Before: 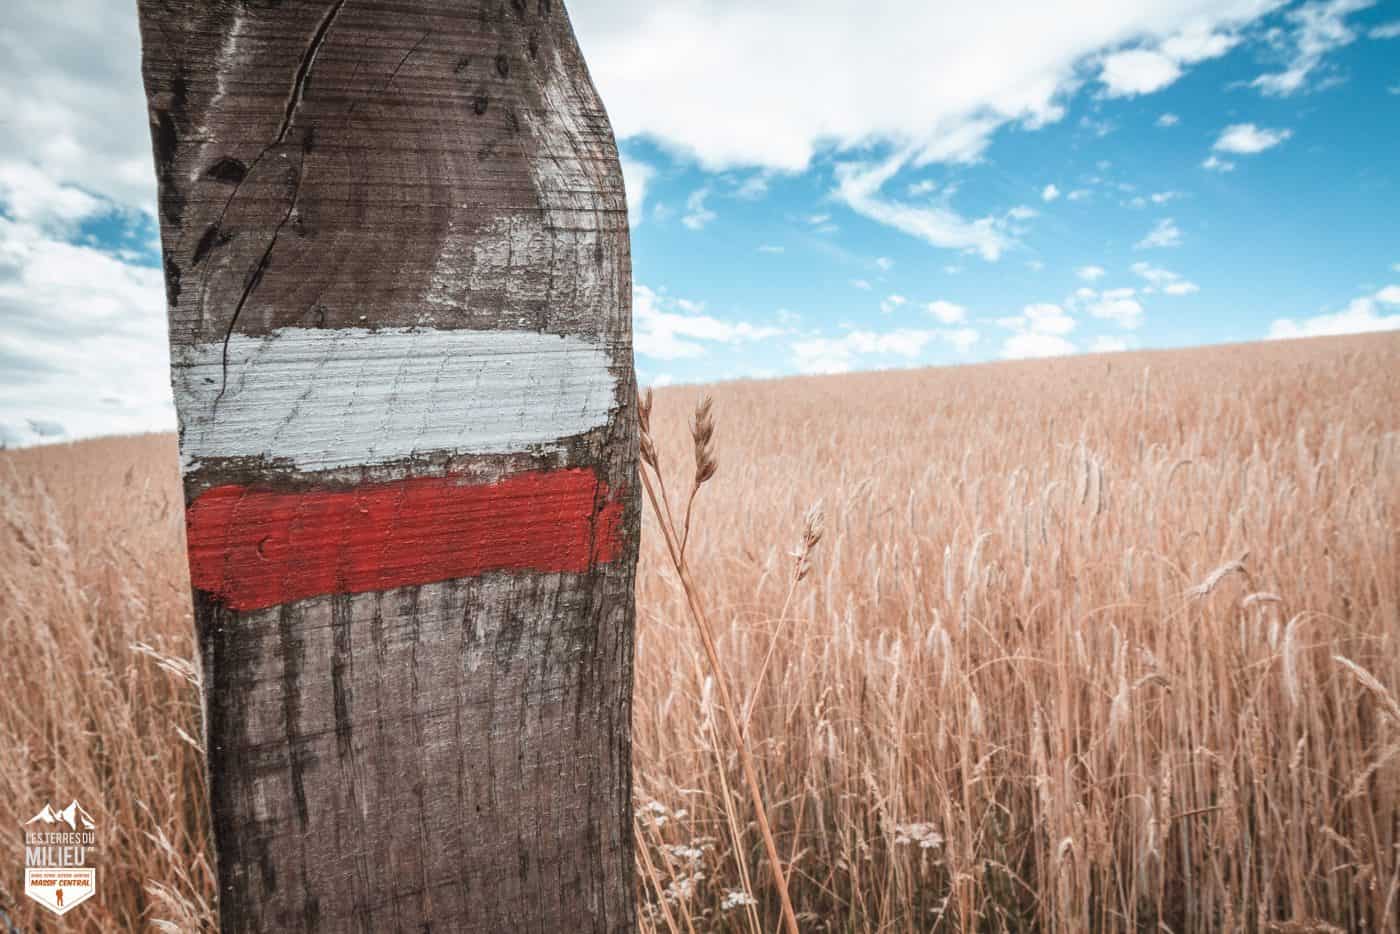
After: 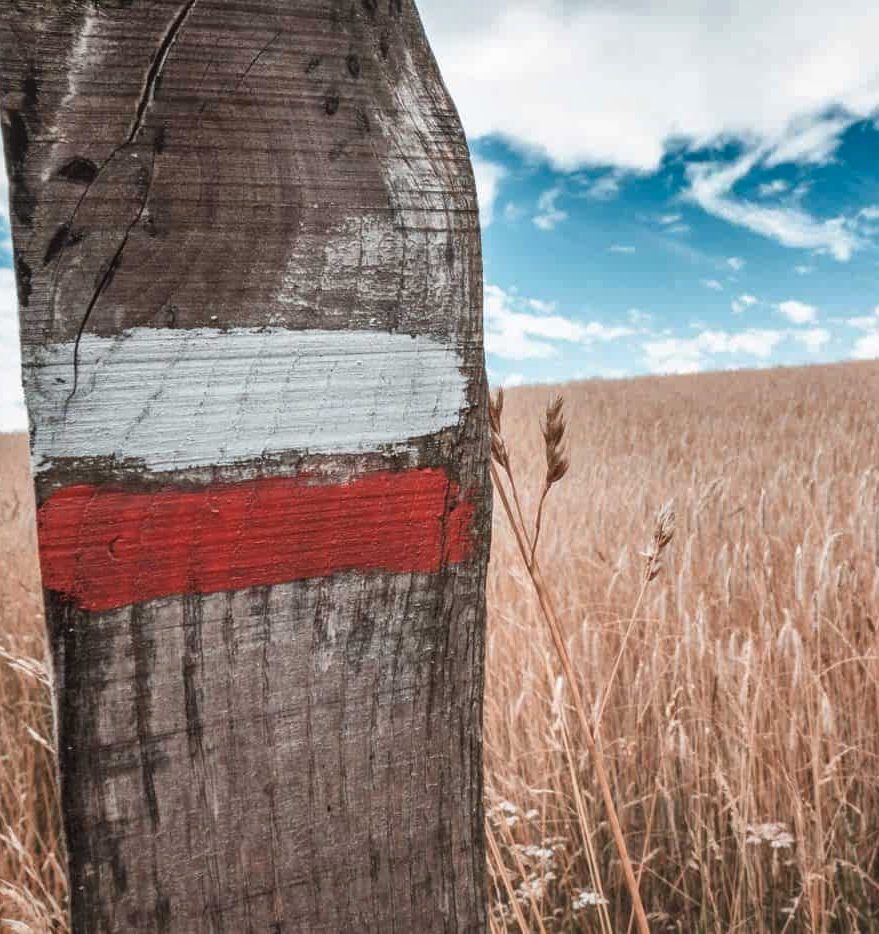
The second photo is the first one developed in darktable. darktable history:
crop: left 10.644%, right 26.528%
shadows and highlights: shadows 60, highlights -60.23, soften with gaussian
